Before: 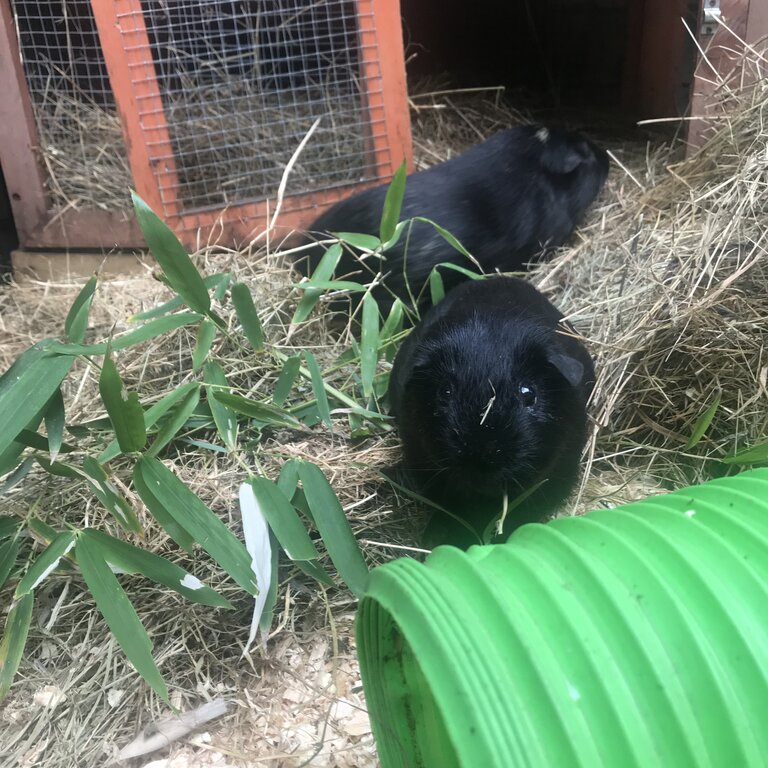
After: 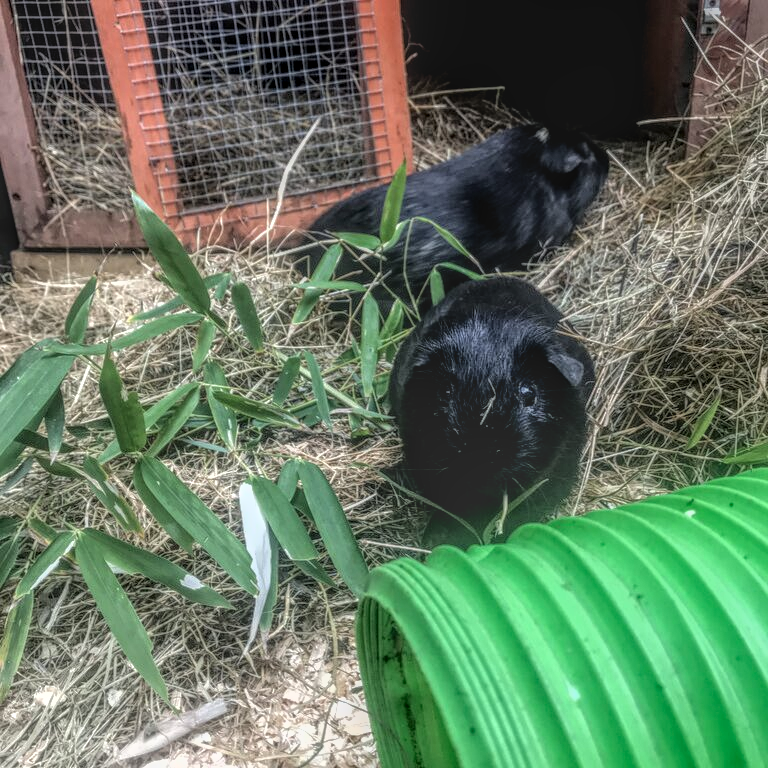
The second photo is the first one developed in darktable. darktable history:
fill light: exposure -2 EV, width 8.6
exposure: compensate highlight preservation false
local contrast: highlights 0%, shadows 0%, detail 200%, midtone range 0.25
rgb levels: levels [[0.01, 0.419, 0.839], [0, 0.5, 1], [0, 0.5, 1]]
